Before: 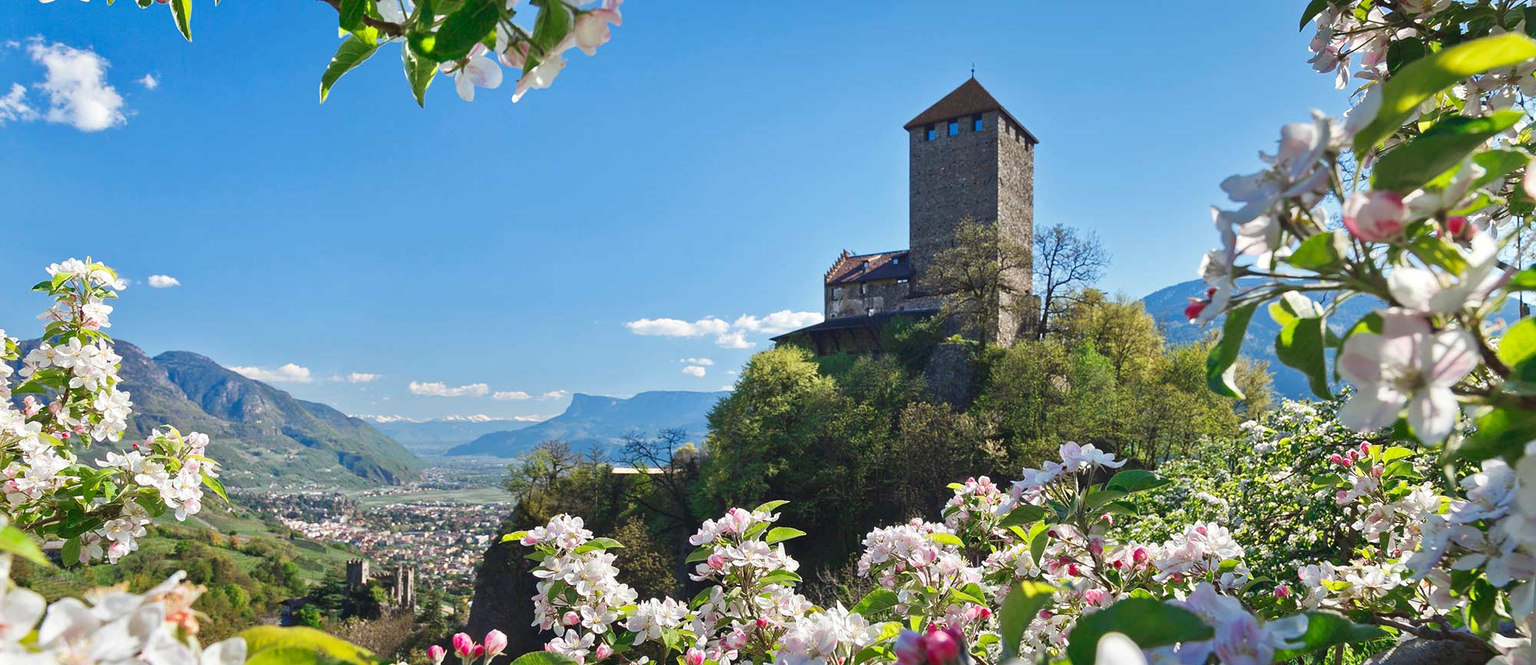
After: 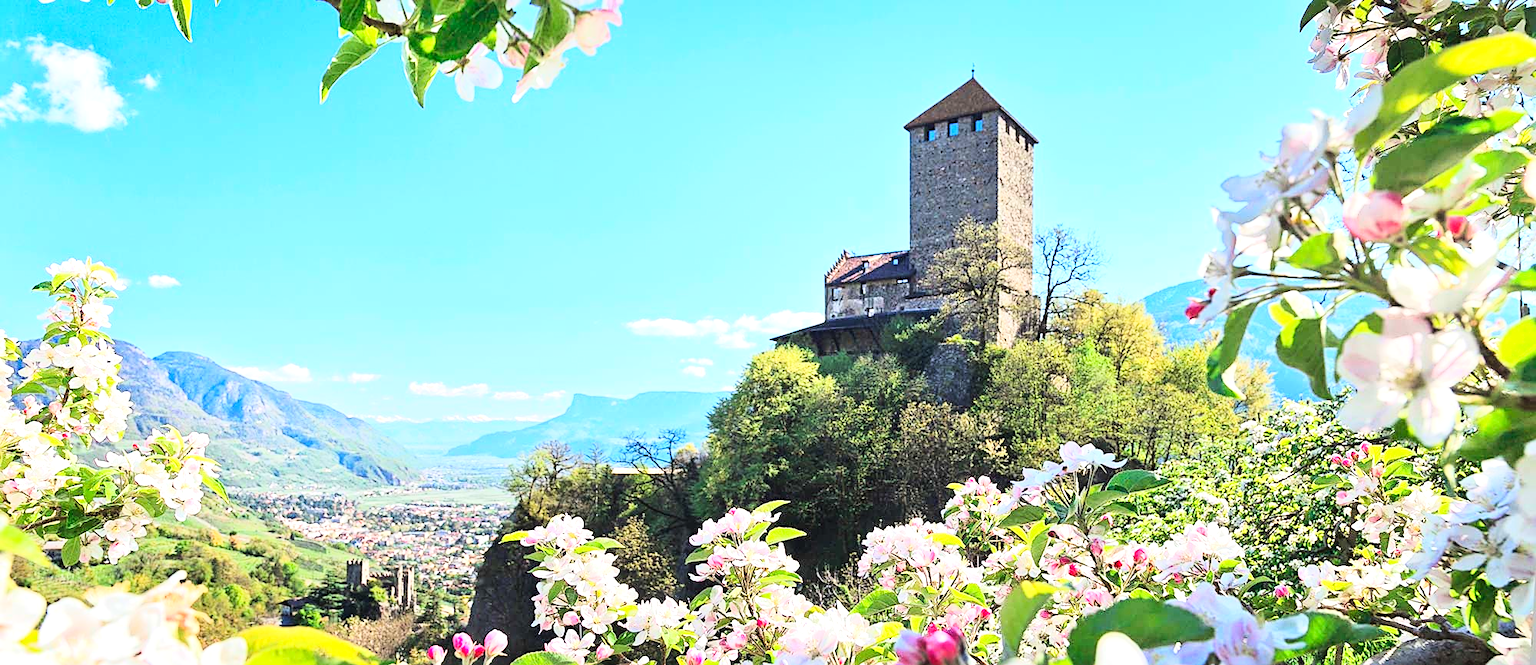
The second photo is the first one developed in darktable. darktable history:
sharpen: on, module defaults
base curve: curves: ch0 [(0, 0) (0, 0.001) (0.001, 0.001) (0.004, 0.002) (0.007, 0.004) (0.015, 0.013) (0.033, 0.045) (0.052, 0.096) (0.075, 0.17) (0.099, 0.241) (0.163, 0.42) (0.219, 0.55) (0.259, 0.616) (0.327, 0.722) (0.365, 0.765) (0.522, 0.873) (0.547, 0.881) (0.689, 0.919) (0.826, 0.952) (1, 1)]
exposure: black level correction 0.001, exposure 0.499 EV, compensate highlight preservation false
